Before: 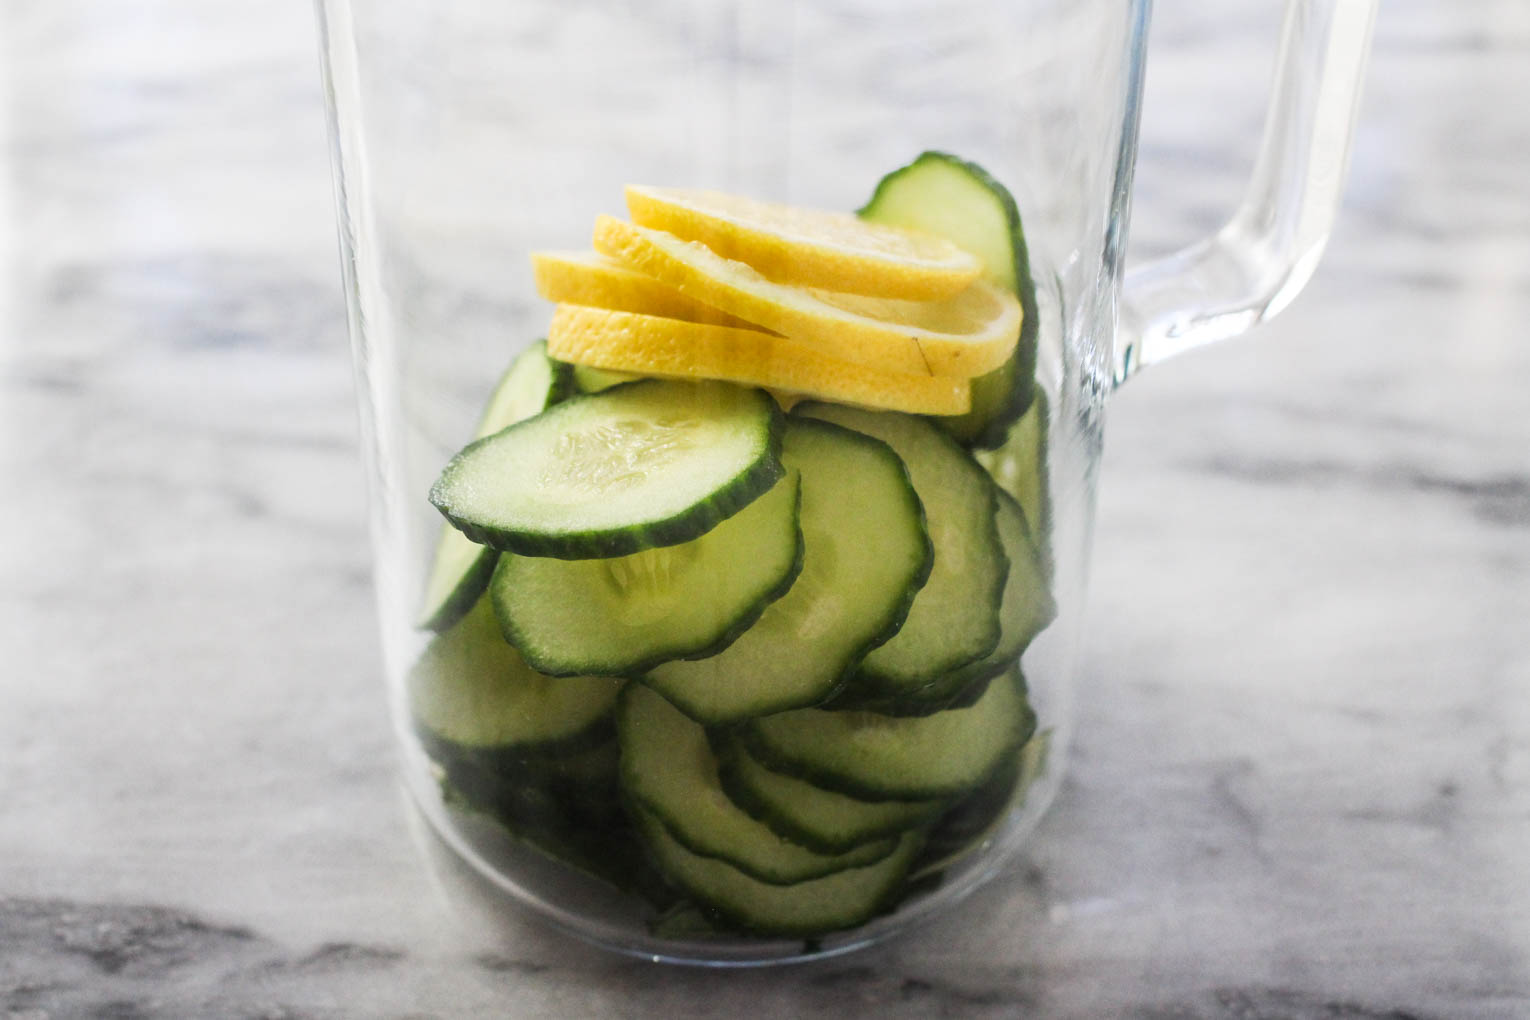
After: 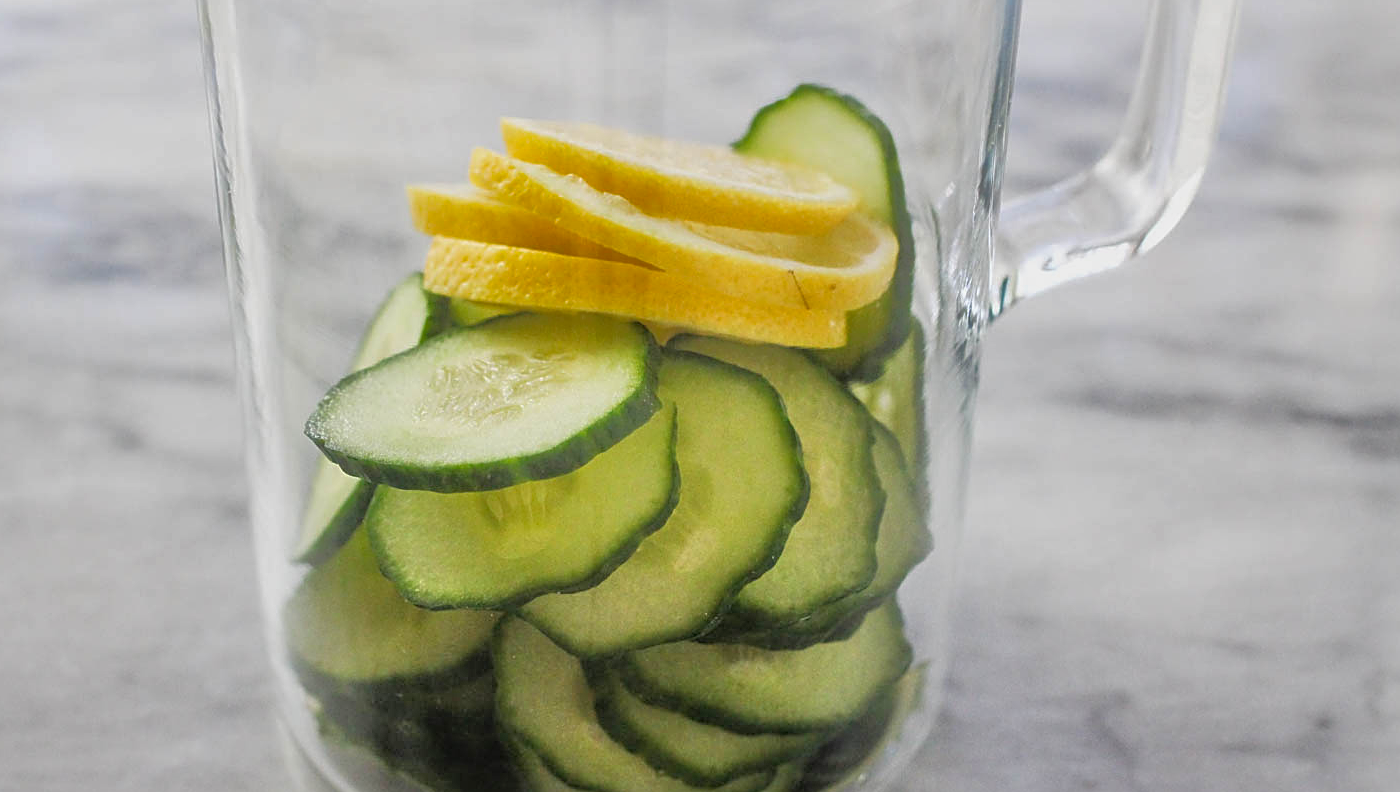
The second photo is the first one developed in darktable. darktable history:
crop: left 8.155%, top 6.611%, bottom 15.385%
shadows and highlights: on, module defaults
exposure: exposure -0.21 EV, compensate highlight preservation false
sharpen: amount 0.55
tone equalizer: -7 EV 0.15 EV, -6 EV 0.6 EV, -5 EV 1.15 EV, -4 EV 1.33 EV, -3 EV 1.15 EV, -2 EV 0.6 EV, -1 EV 0.15 EV, mask exposure compensation -0.5 EV
